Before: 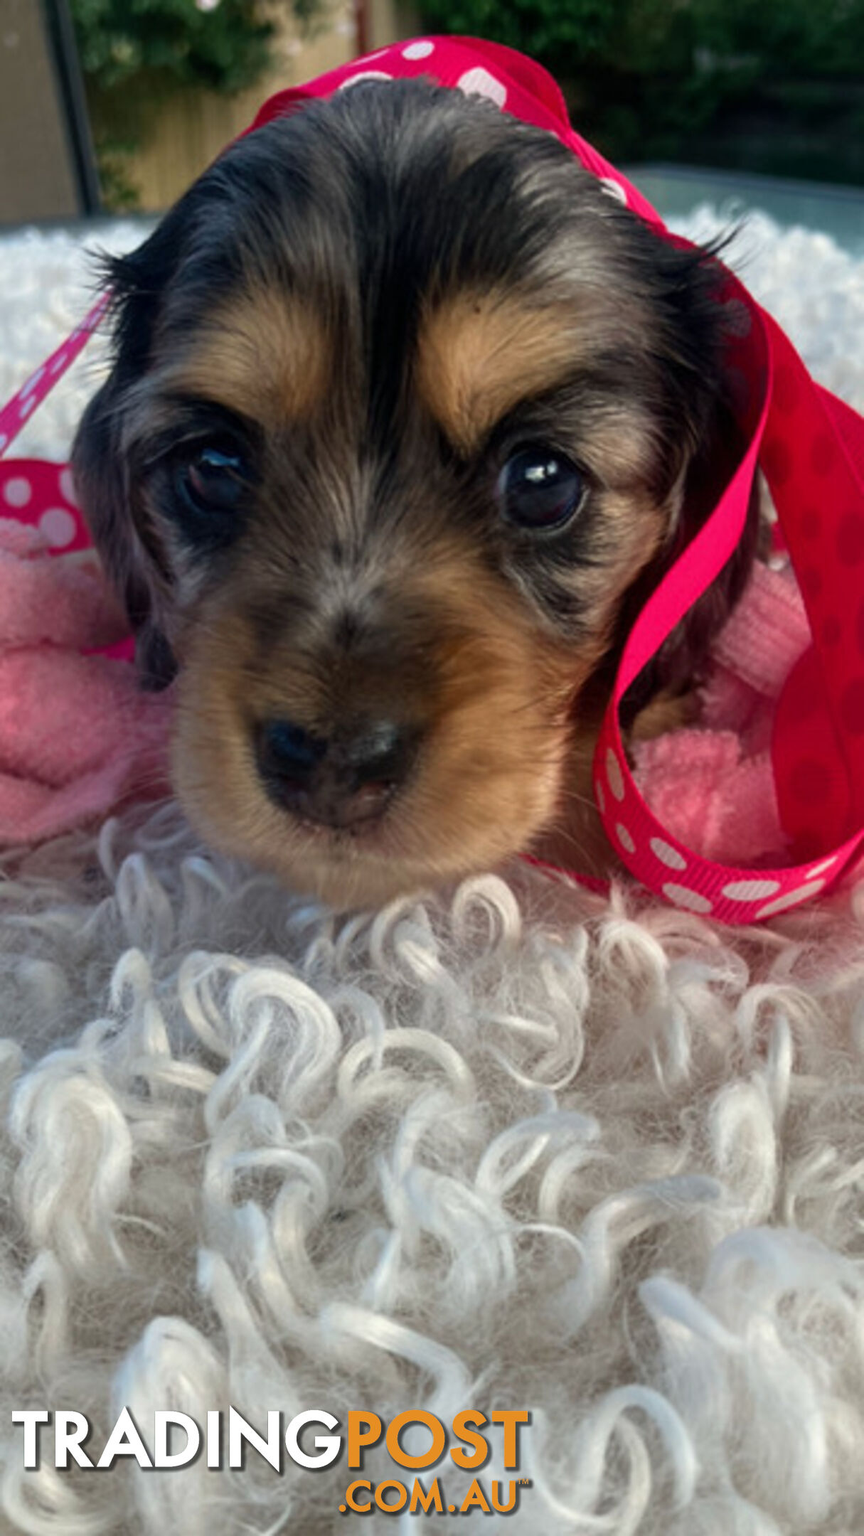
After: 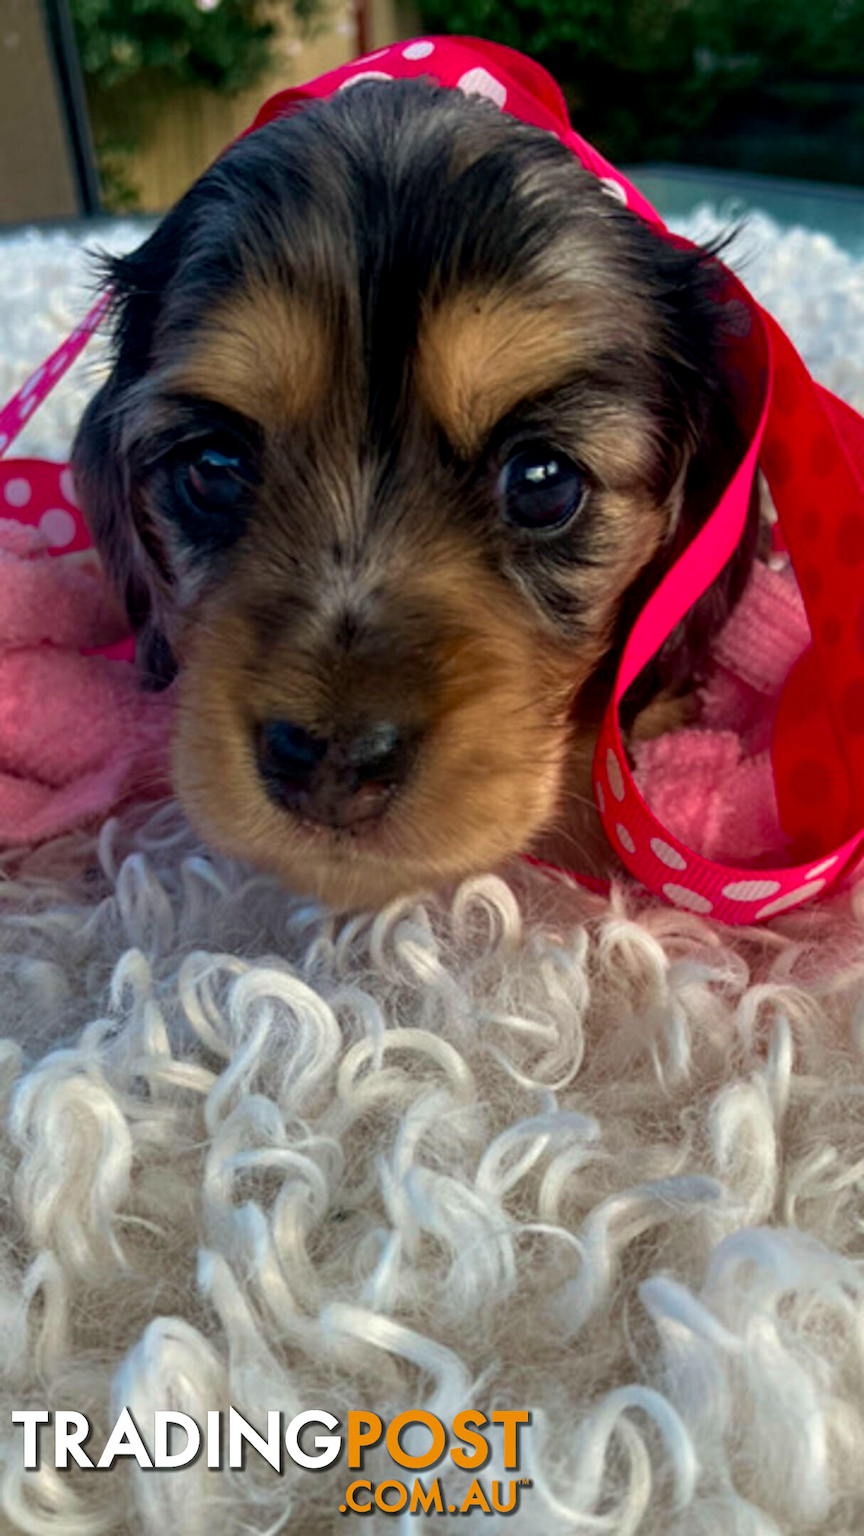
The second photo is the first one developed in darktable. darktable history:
velvia: on, module defaults
haze removal: compatibility mode true, adaptive false
